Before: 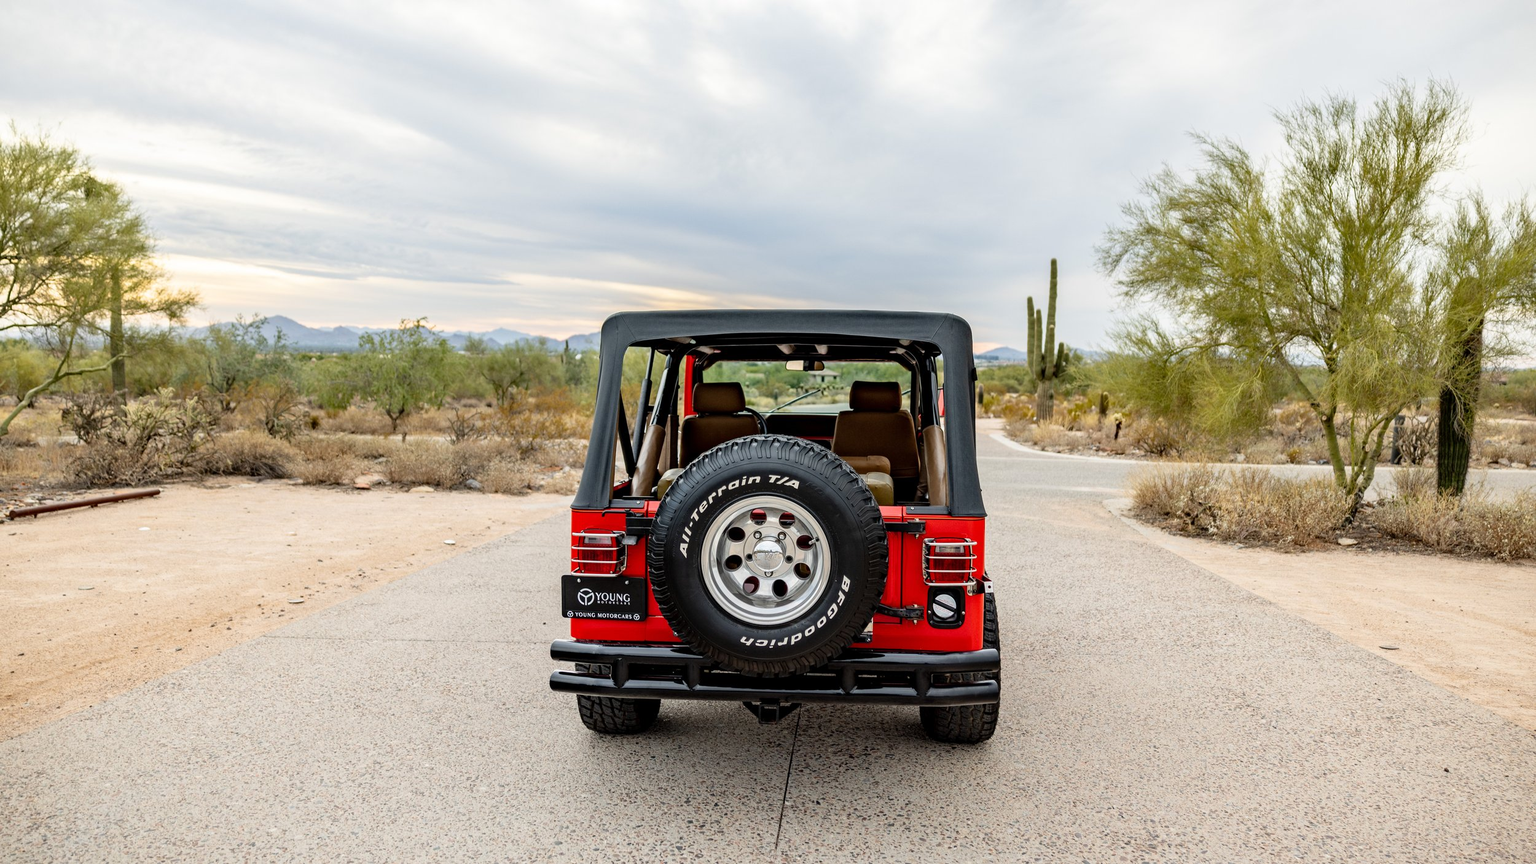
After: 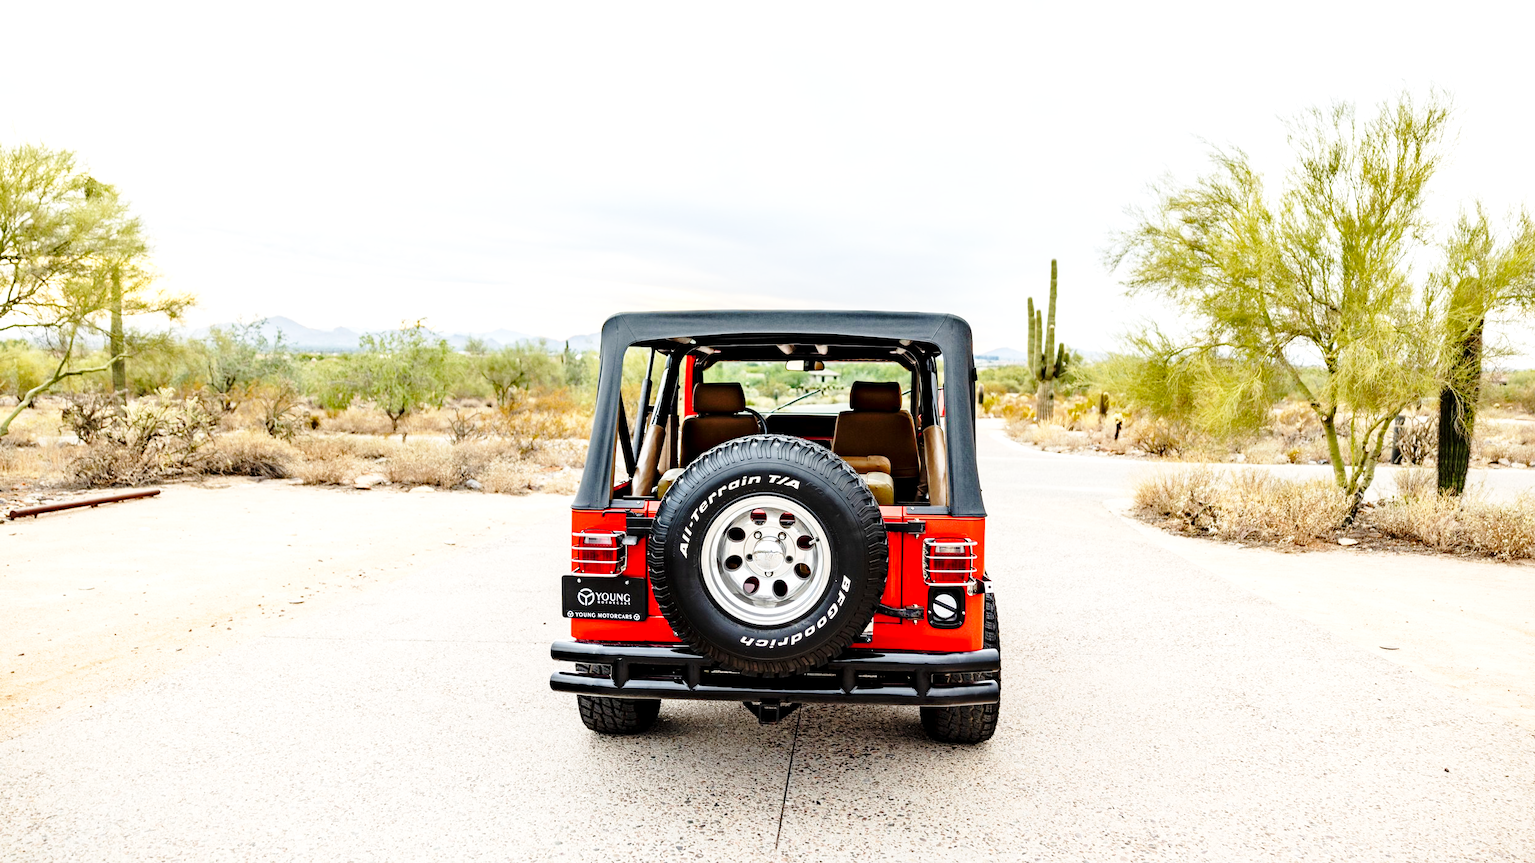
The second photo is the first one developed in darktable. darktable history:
exposure: black level correction 0.001, exposure 0.5 EV, compensate exposure bias true, compensate highlight preservation false
base curve: curves: ch0 [(0, 0) (0.028, 0.03) (0.121, 0.232) (0.46, 0.748) (0.859, 0.968) (1, 1)], preserve colors none
